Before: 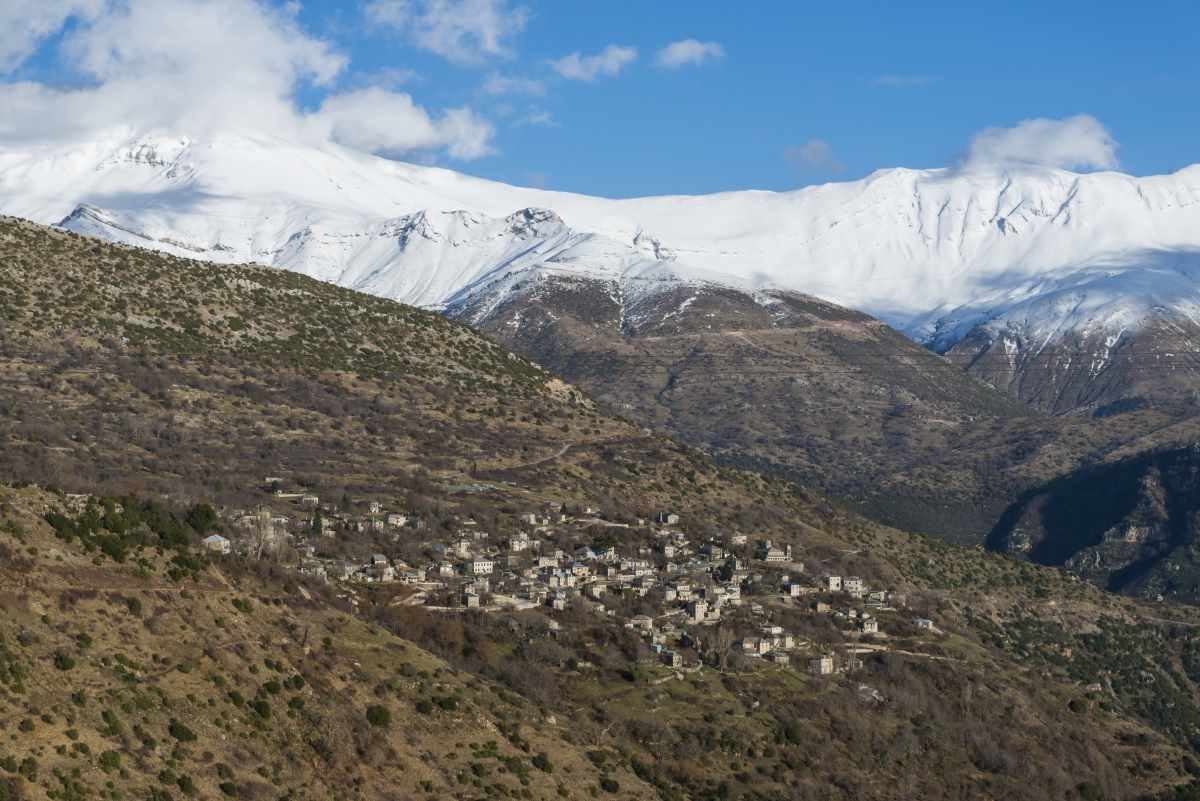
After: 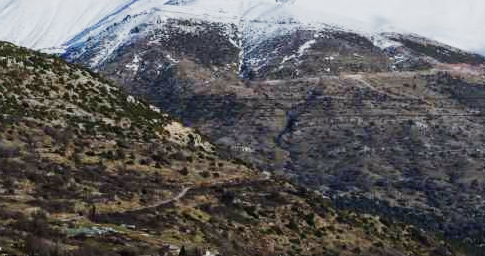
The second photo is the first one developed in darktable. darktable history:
sigmoid: contrast 2, skew -0.2, preserve hue 0%, red attenuation 0.1, red rotation 0.035, green attenuation 0.1, green rotation -0.017, blue attenuation 0.15, blue rotation -0.052, base primaries Rec2020
white balance: red 0.974, blue 1.044
crop: left 31.751%, top 32.172%, right 27.8%, bottom 35.83%
